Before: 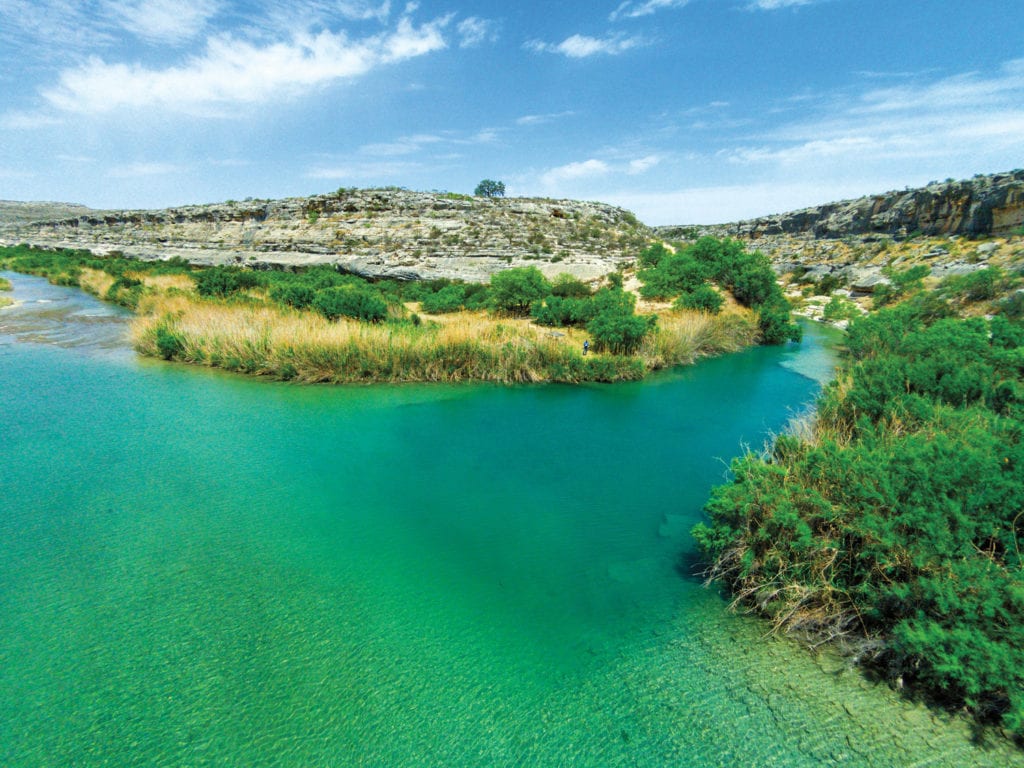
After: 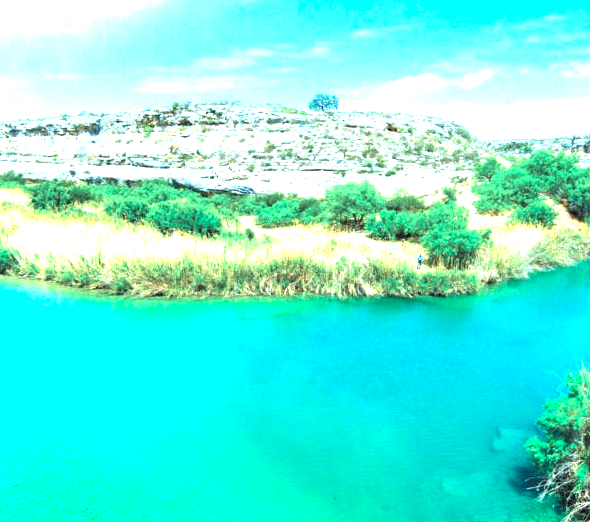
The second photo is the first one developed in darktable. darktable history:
crop: left 16.257%, top 11.215%, right 26.048%, bottom 20.749%
contrast brightness saturation: contrast 0.012, saturation -0.052
exposure: black level correction 0, exposure 1.912 EV, compensate exposure bias true, compensate highlight preservation false
color correction: highlights a* -10.53, highlights b* -19.35
